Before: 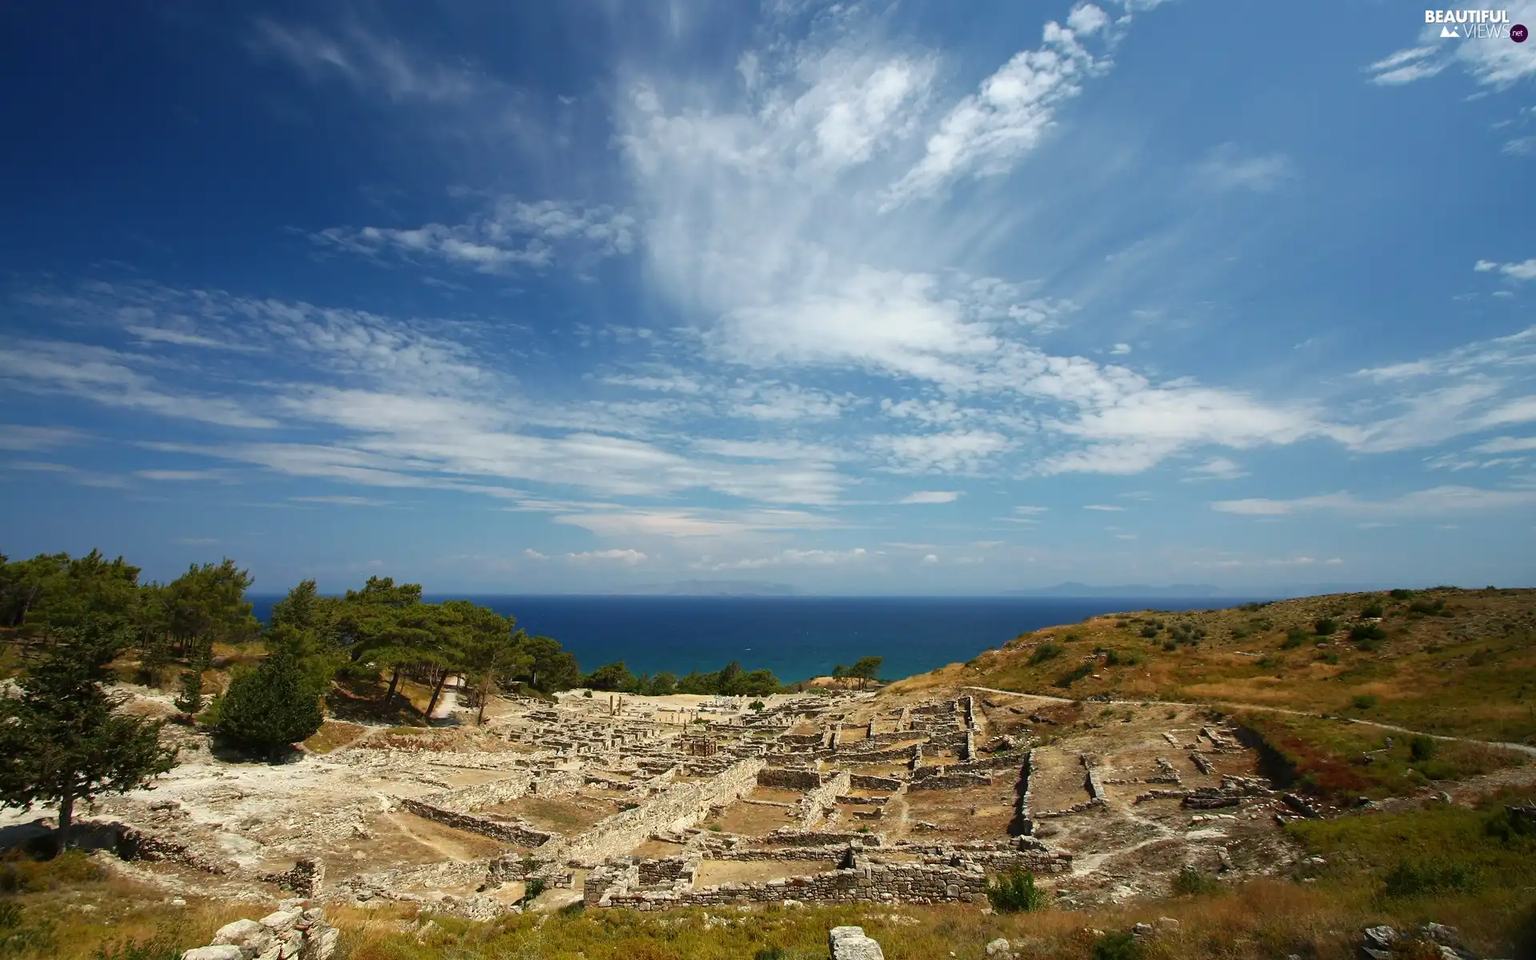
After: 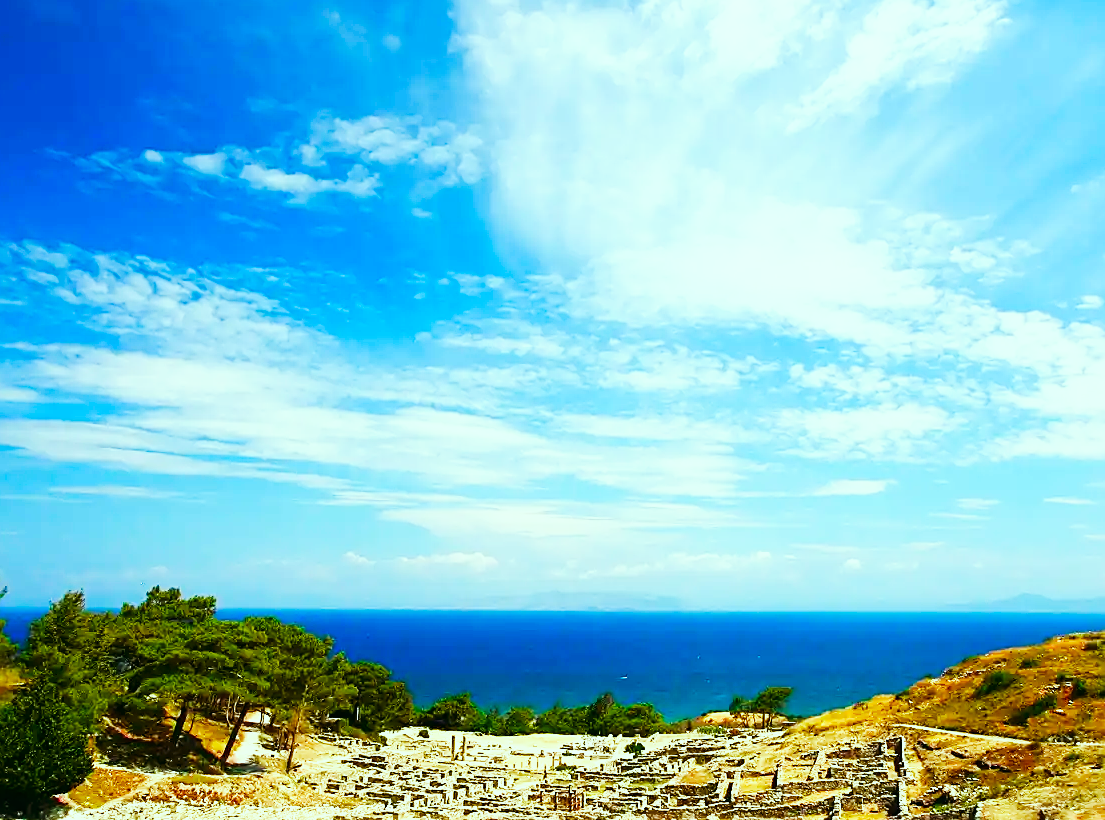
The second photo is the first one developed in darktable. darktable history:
sharpen: on, module defaults
crop: left 16.21%, top 11.238%, right 26.188%, bottom 20.419%
color correction: highlights a* -7.47, highlights b* 1.07, shadows a* -3.62, saturation 1.43
base curve: curves: ch0 [(0, 0) (0.007, 0.004) (0.027, 0.03) (0.046, 0.07) (0.207, 0.54) (0.442, 0.872) (0.673, 0.972) (1, 1)], preserve colors none
